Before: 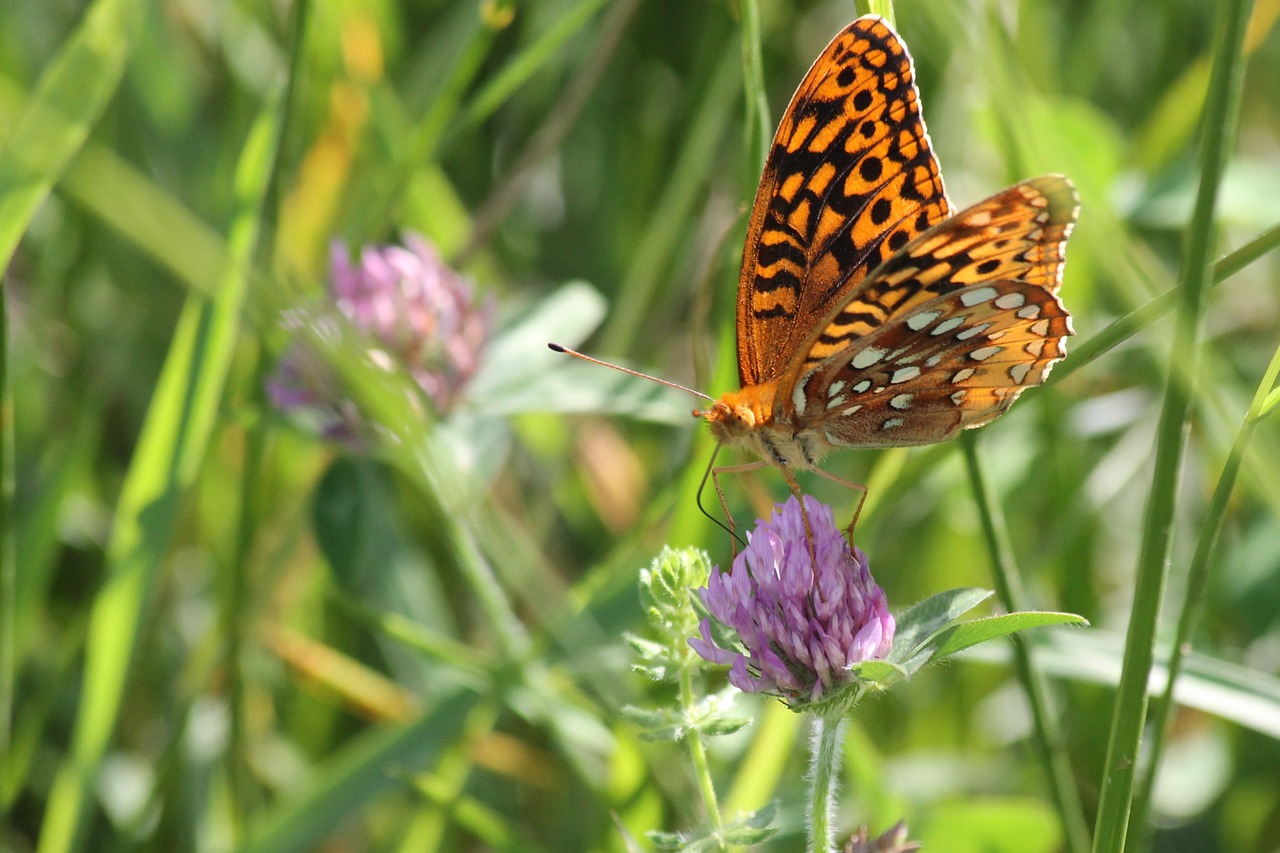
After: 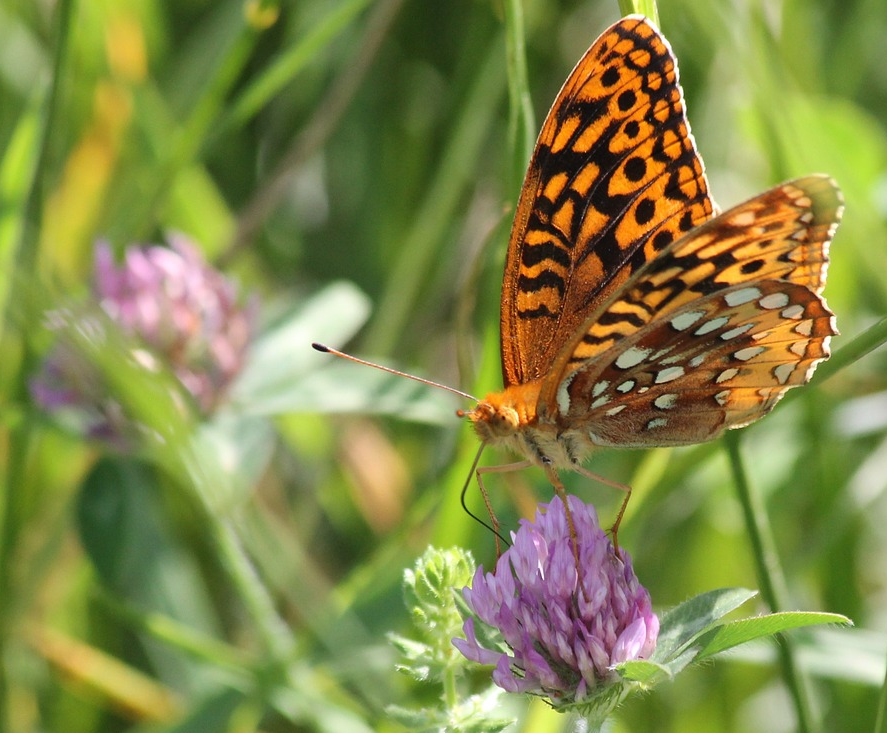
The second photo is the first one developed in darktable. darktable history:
crop: left 18.481%, right 12.205%, bottom 13.989%
